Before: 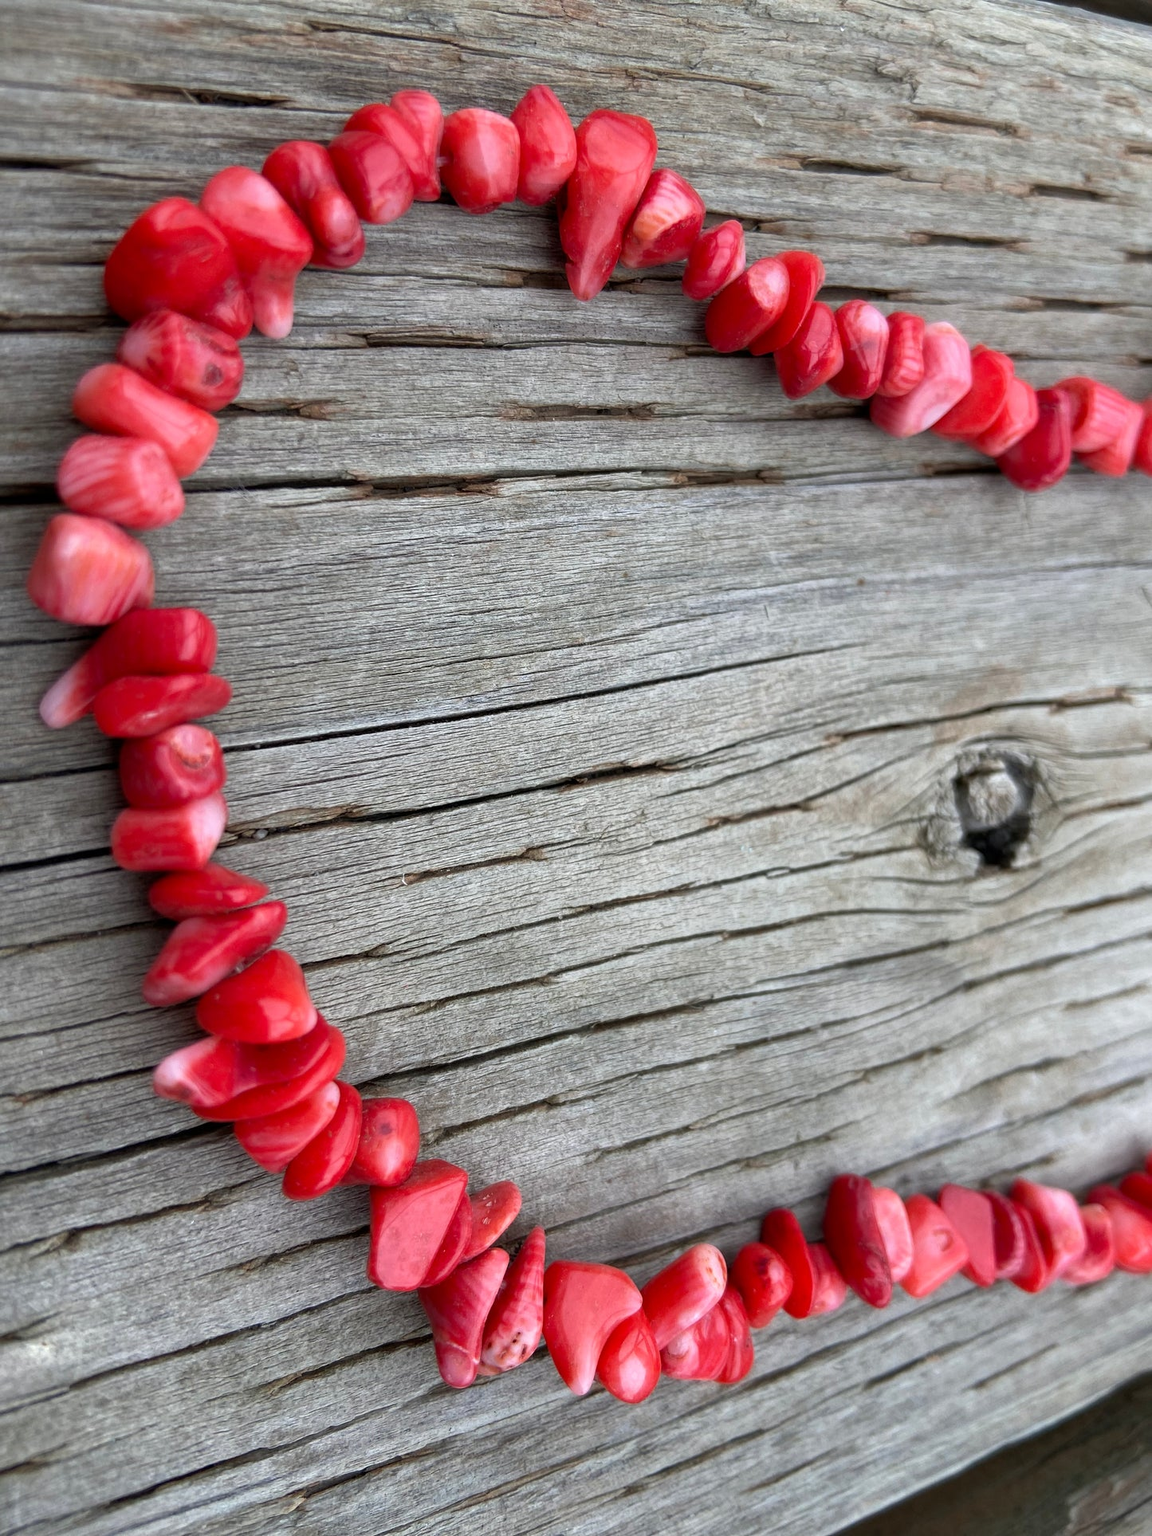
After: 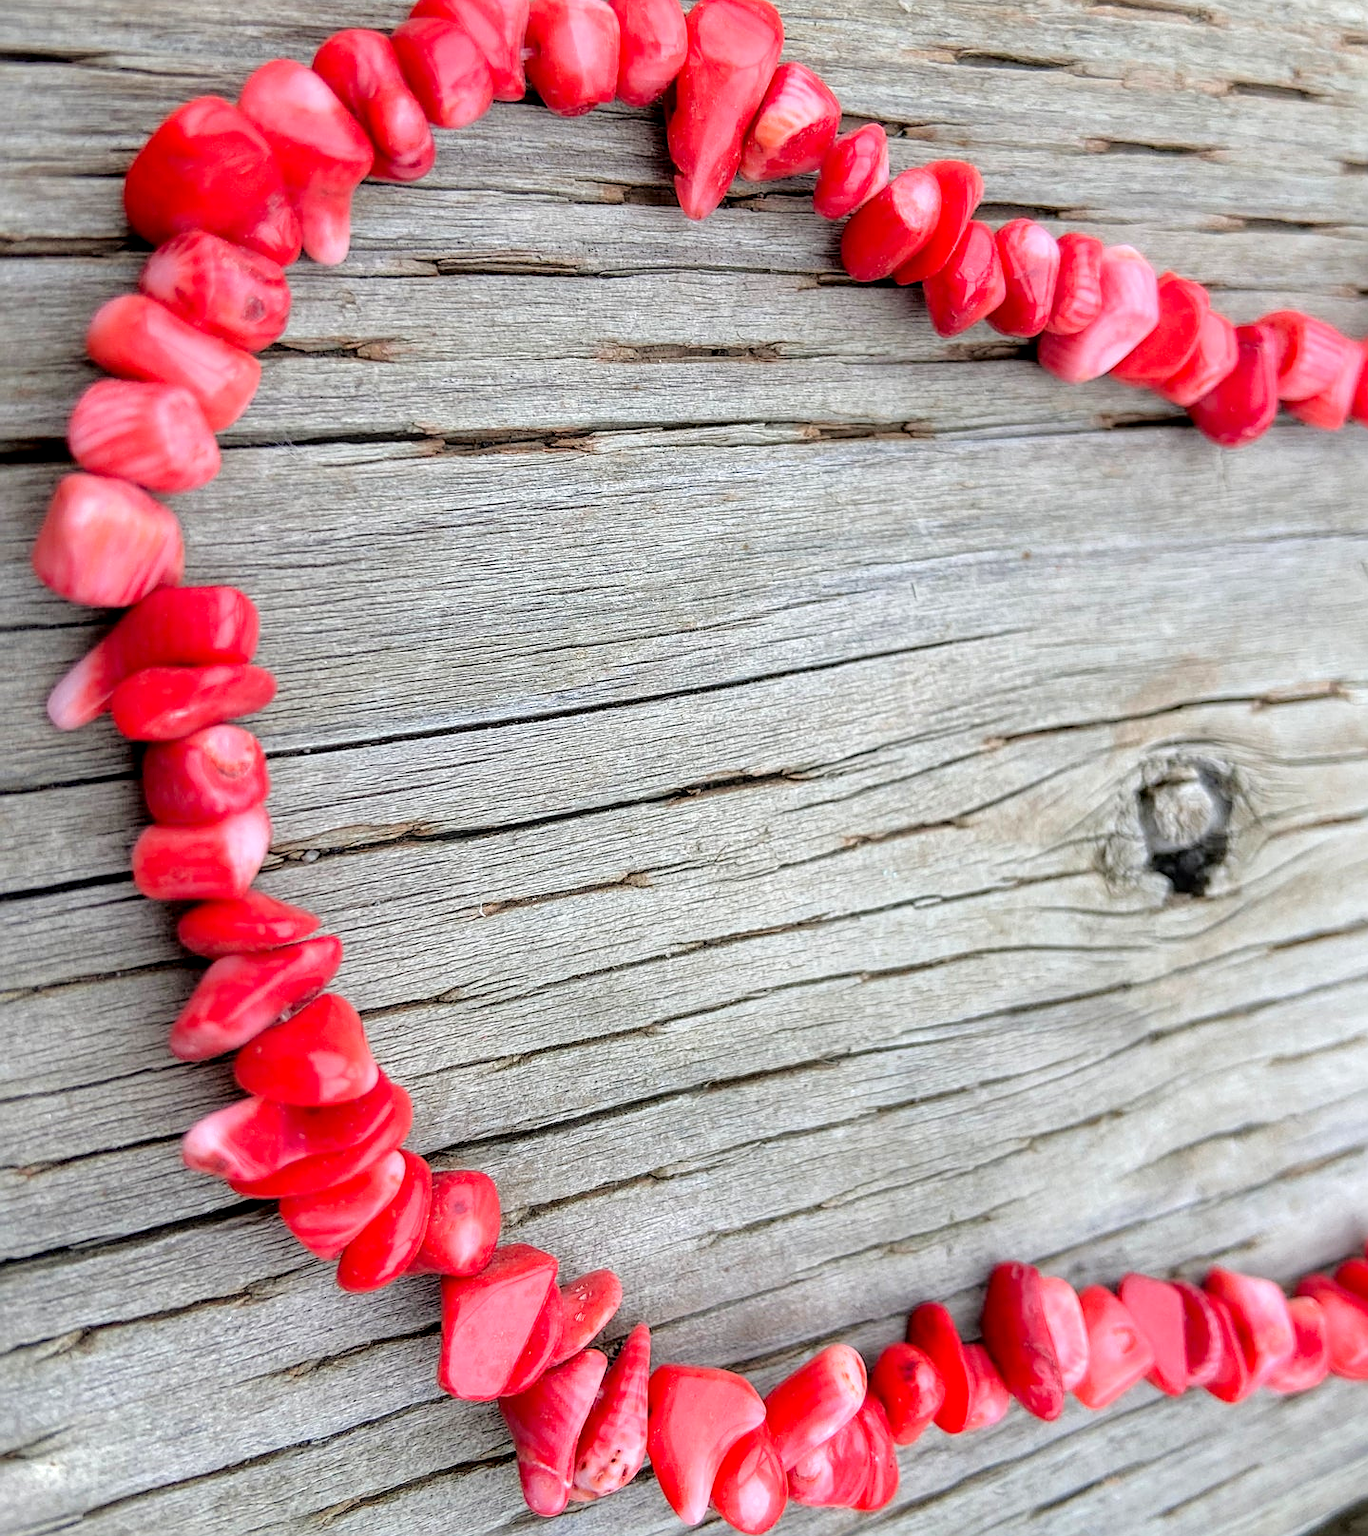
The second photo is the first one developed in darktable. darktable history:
sharpen: on, module defaults
local contrast: on, module defaults
tone curve: curves: ch0 [(0, 0) (0.26, 0.424) (0.417, 0.585) (1, 1)]
crop: top 7.625%, bottom 8.027%
